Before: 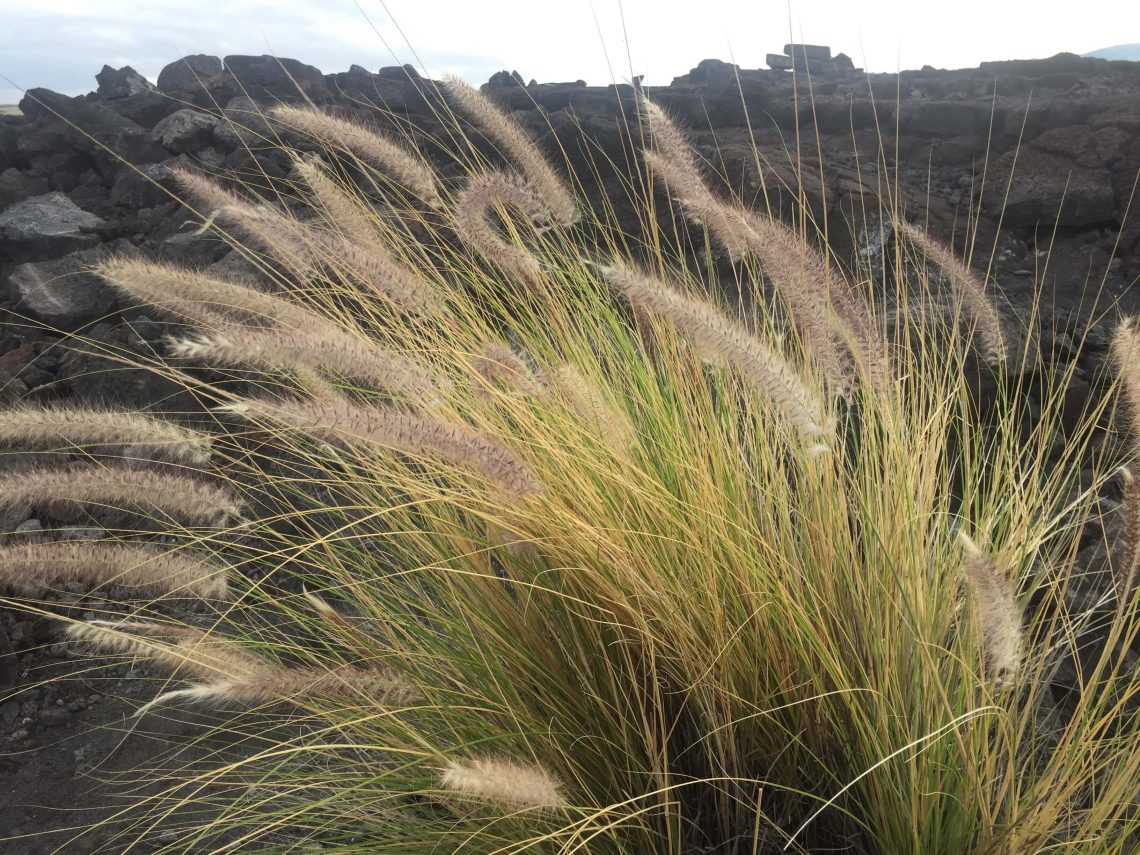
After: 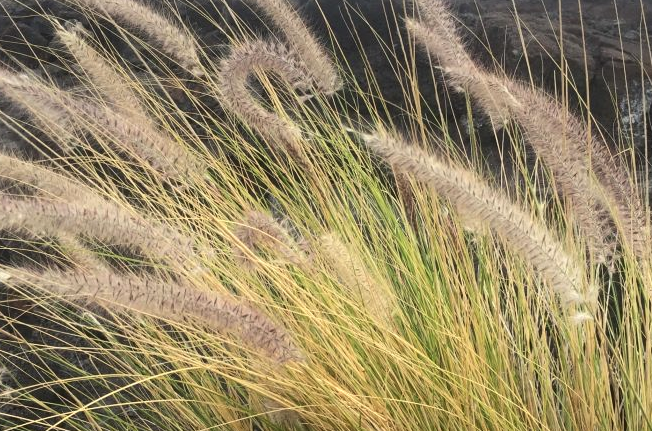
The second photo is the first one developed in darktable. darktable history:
tone equalizer: -8 EV -0.417 EV, -7 EV -0.389 EV, -6 EV -0.333 EV, -5 EV -0.222 EV, -3 EV 0.222 EV, -2 EV 0.333 EV, -1 EV 0.389 EV, +0 EV 0.417 EV, edges refinement/feathering 500, mask exposure compensation -1.57 EV, preserve details no
crop: left 20.932%, top 15.471%, right 21.848%, bottom 34.081%
